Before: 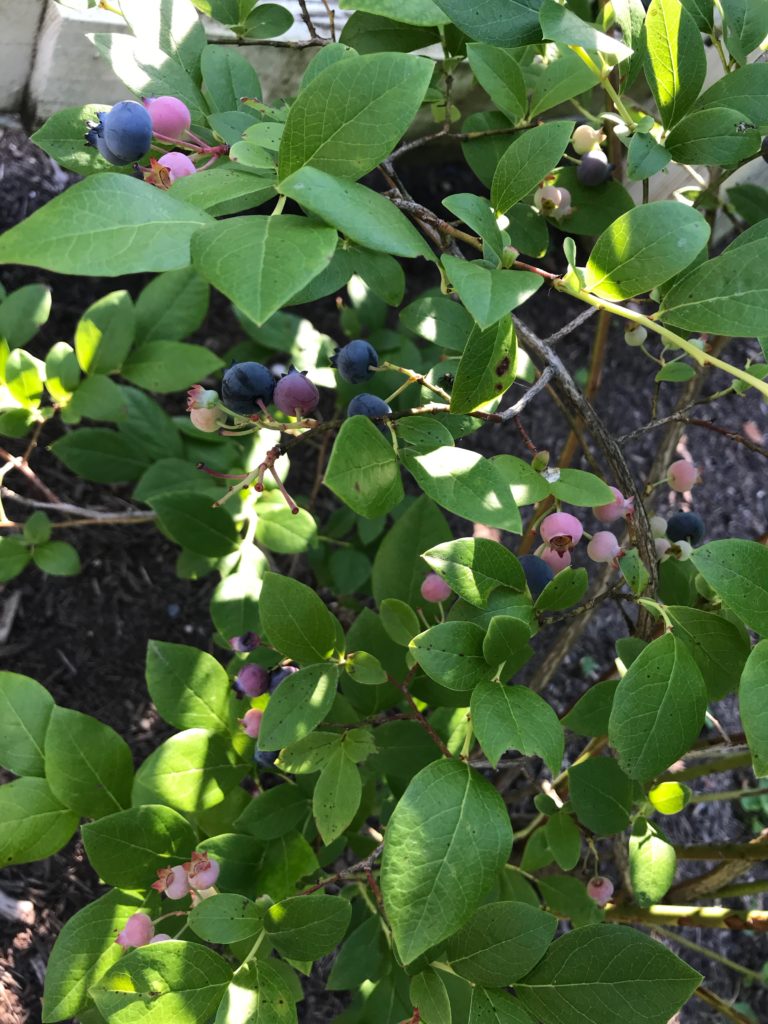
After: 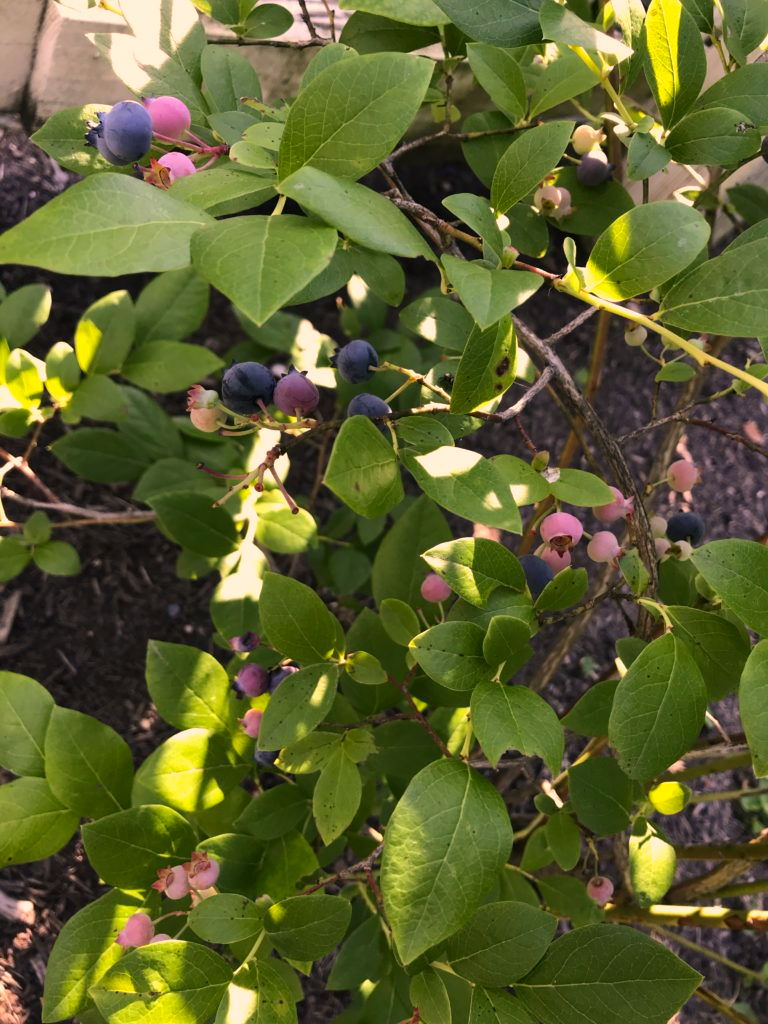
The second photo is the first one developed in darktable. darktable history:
color correction: highlights a* 17.61, highlights b* 18.79
